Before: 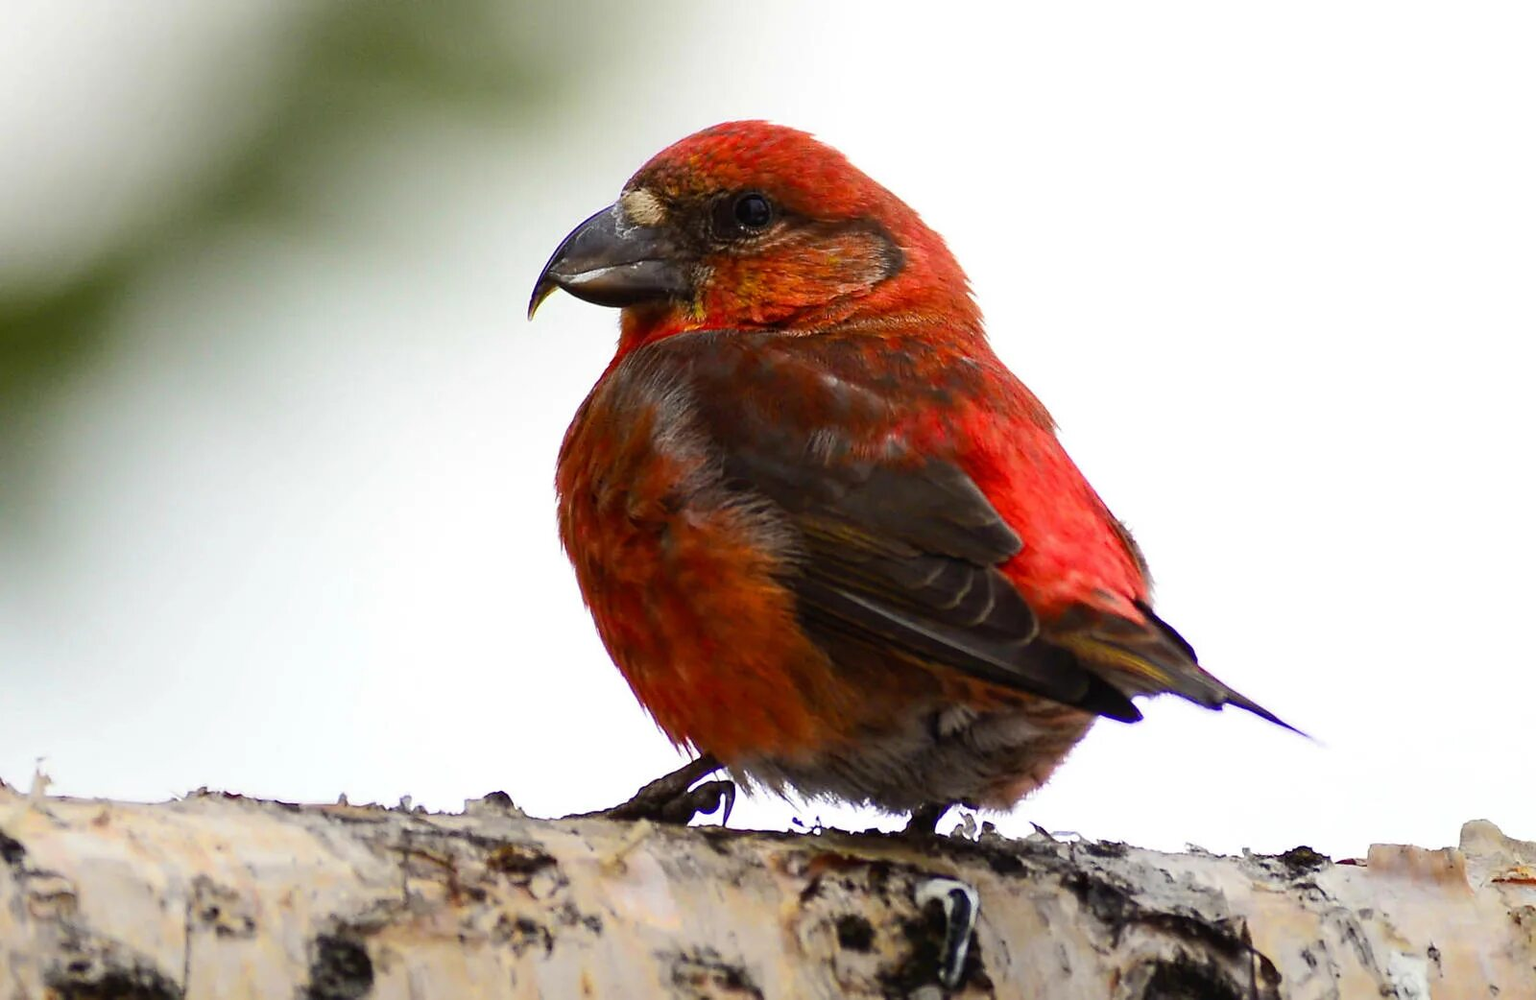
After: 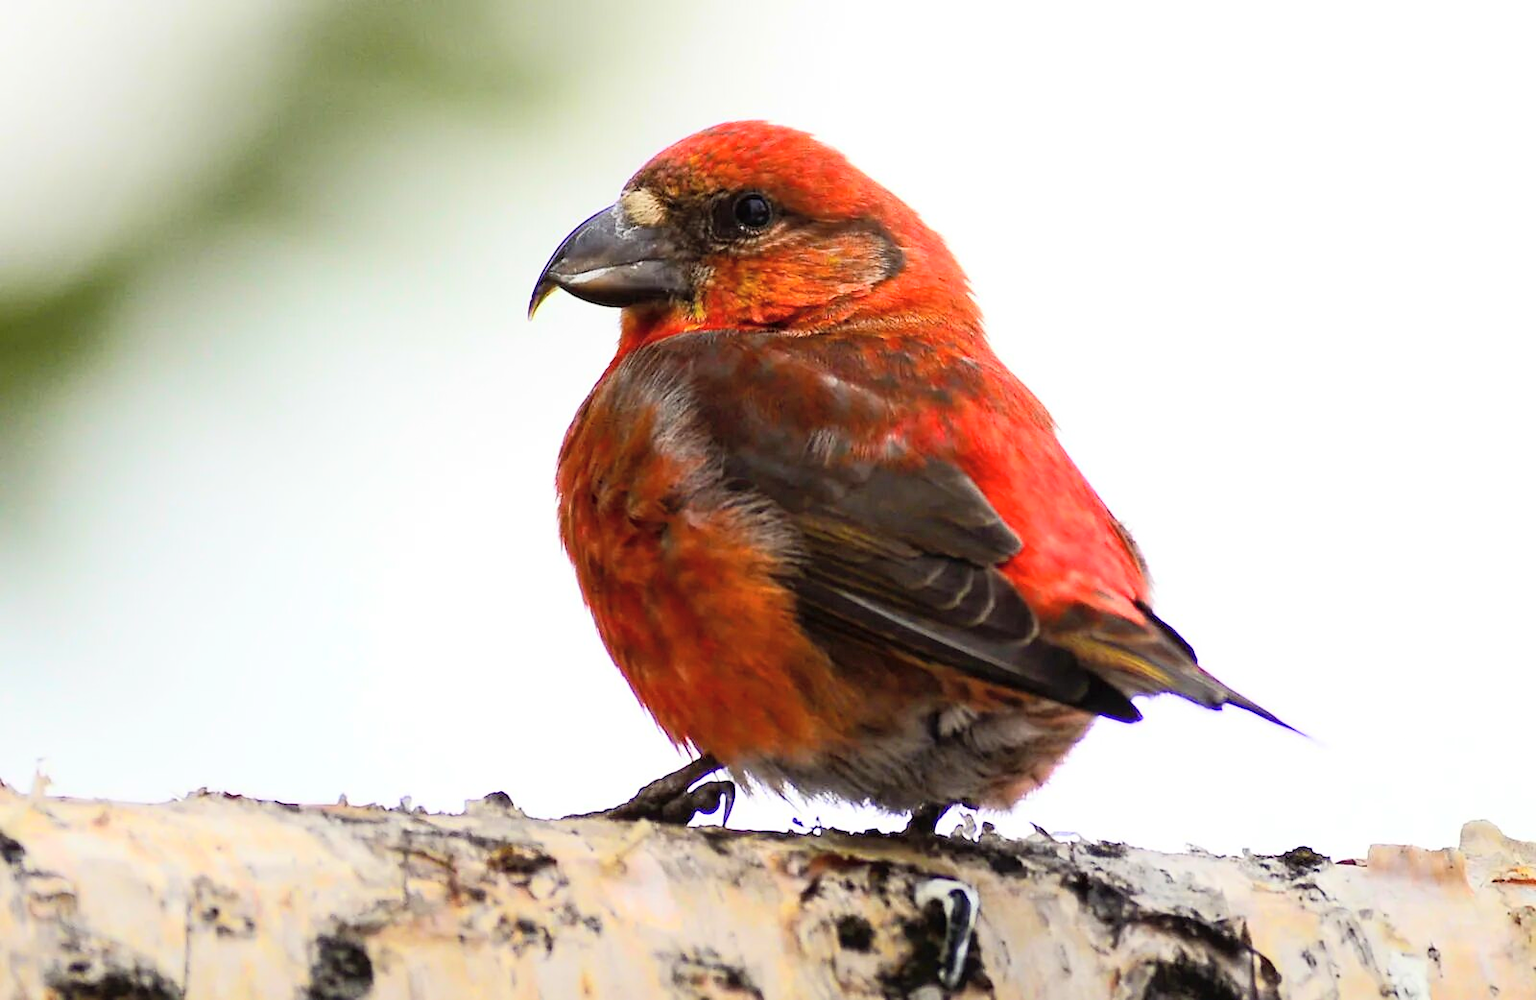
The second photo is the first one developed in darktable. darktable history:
contrast brightness saturation: contrast 0.073, brightness 0.08, saturation 0.178
tone curve: curves: ch0 [(0, 0) (0.004, 0.001) (0.133, 0.151) (0.325, 0.399) (0.475, 0.579) (0.832, 0.902) (1, 1)], color space Lab, independent channels, preserve colors none
